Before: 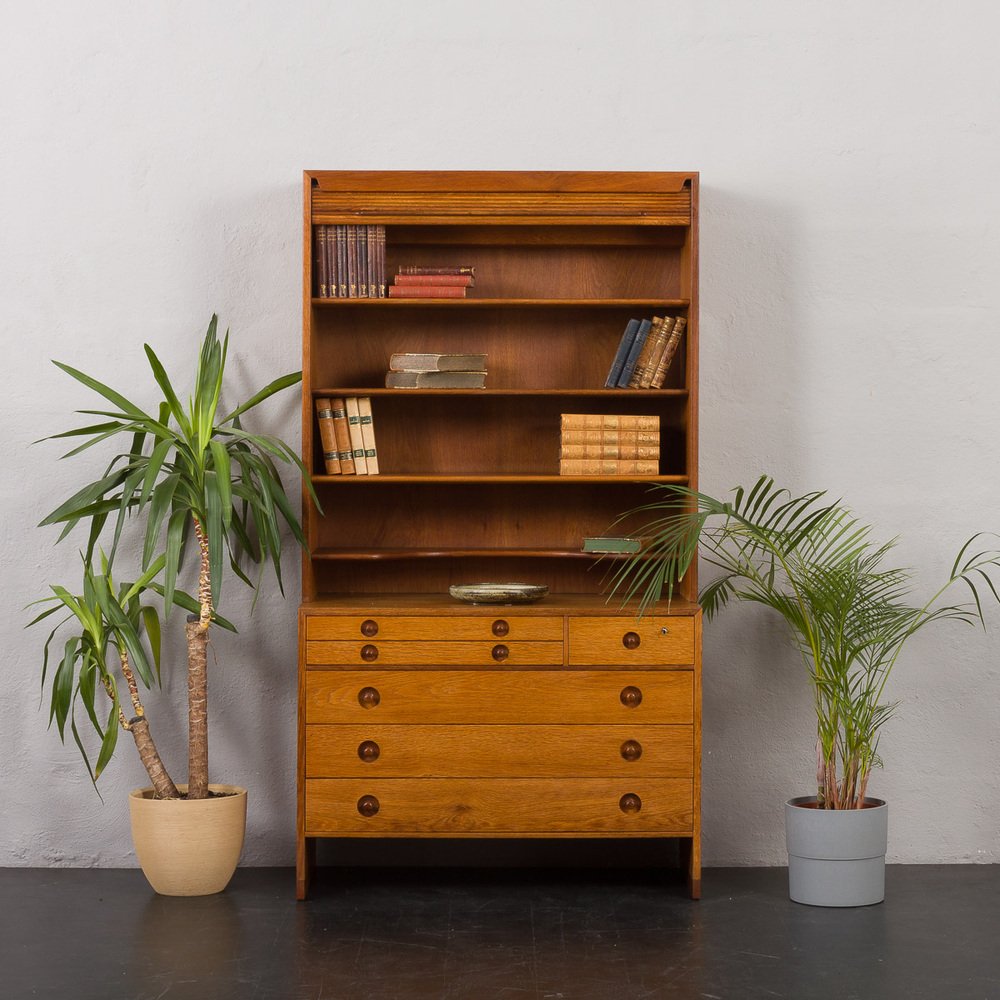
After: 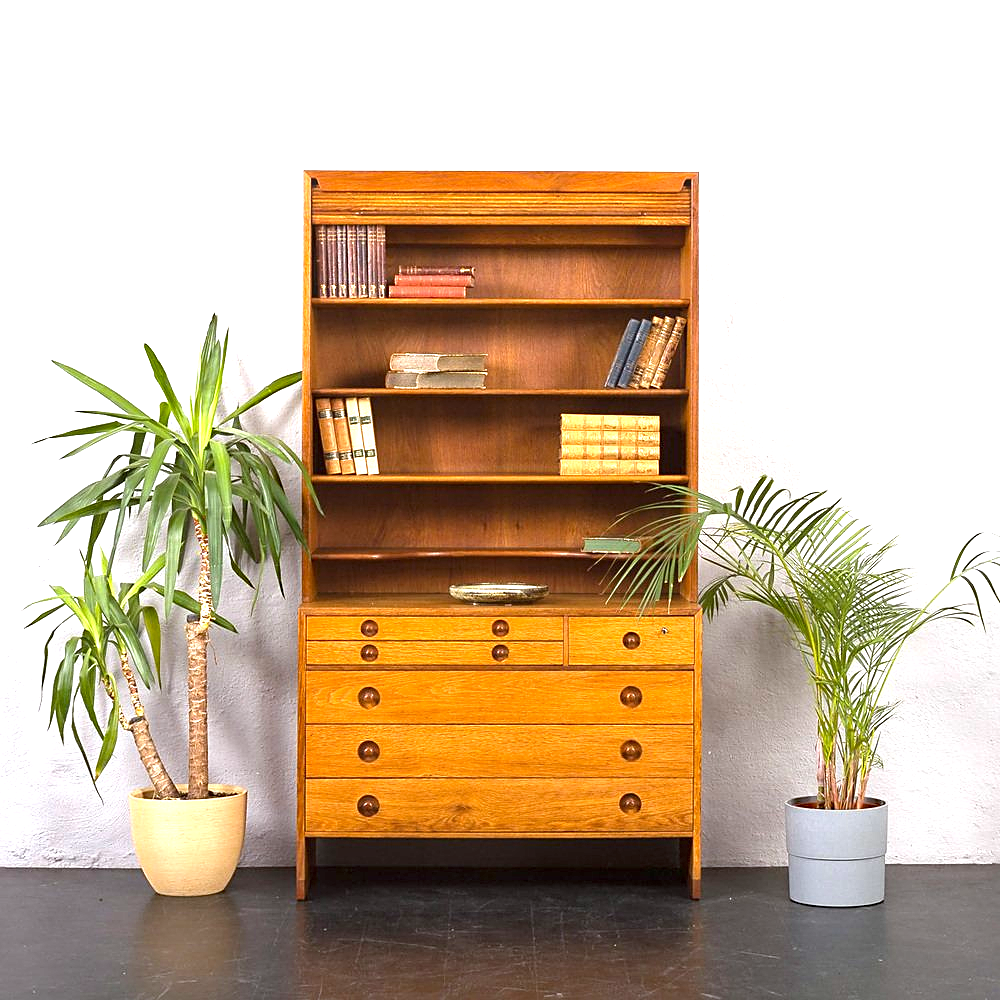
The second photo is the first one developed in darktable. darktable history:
sharpen: on, module defaults
white balance: red 0.983, blue 1.036
exposure: black level correction 0, exposure 1.55 EV, compensate exposure bias true, compensate highlight preservation false
haze removal: compatibility mode true, adaptive false
